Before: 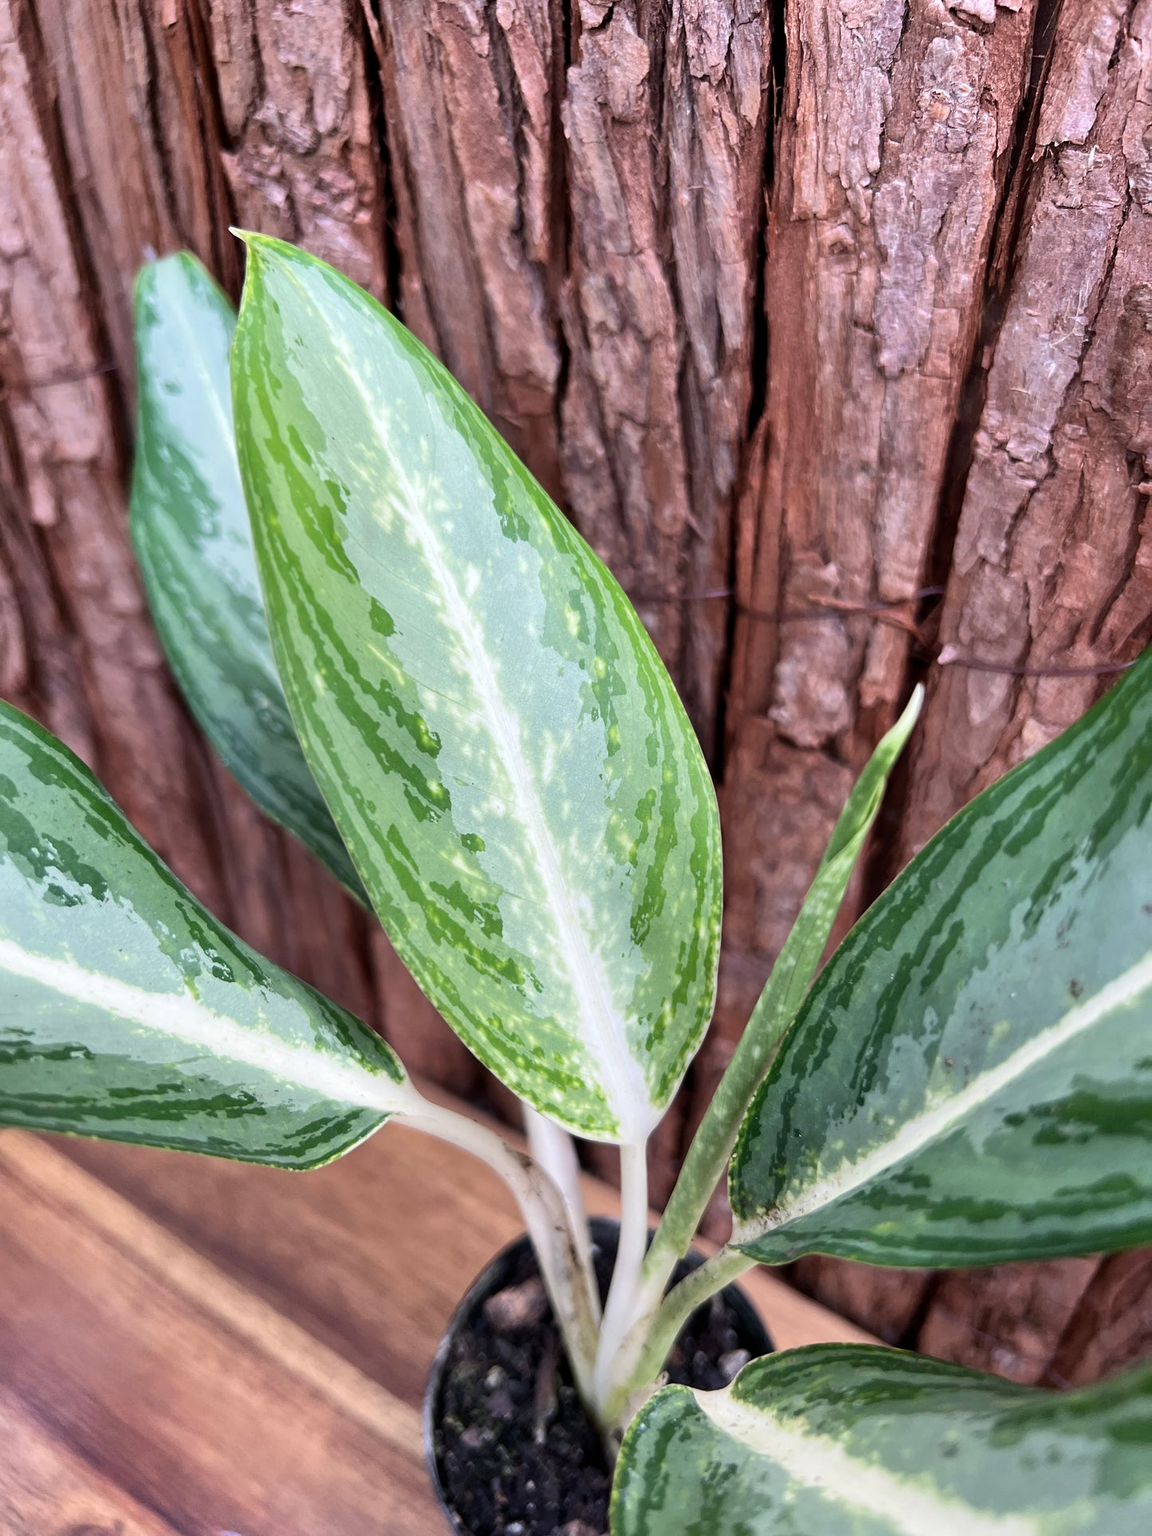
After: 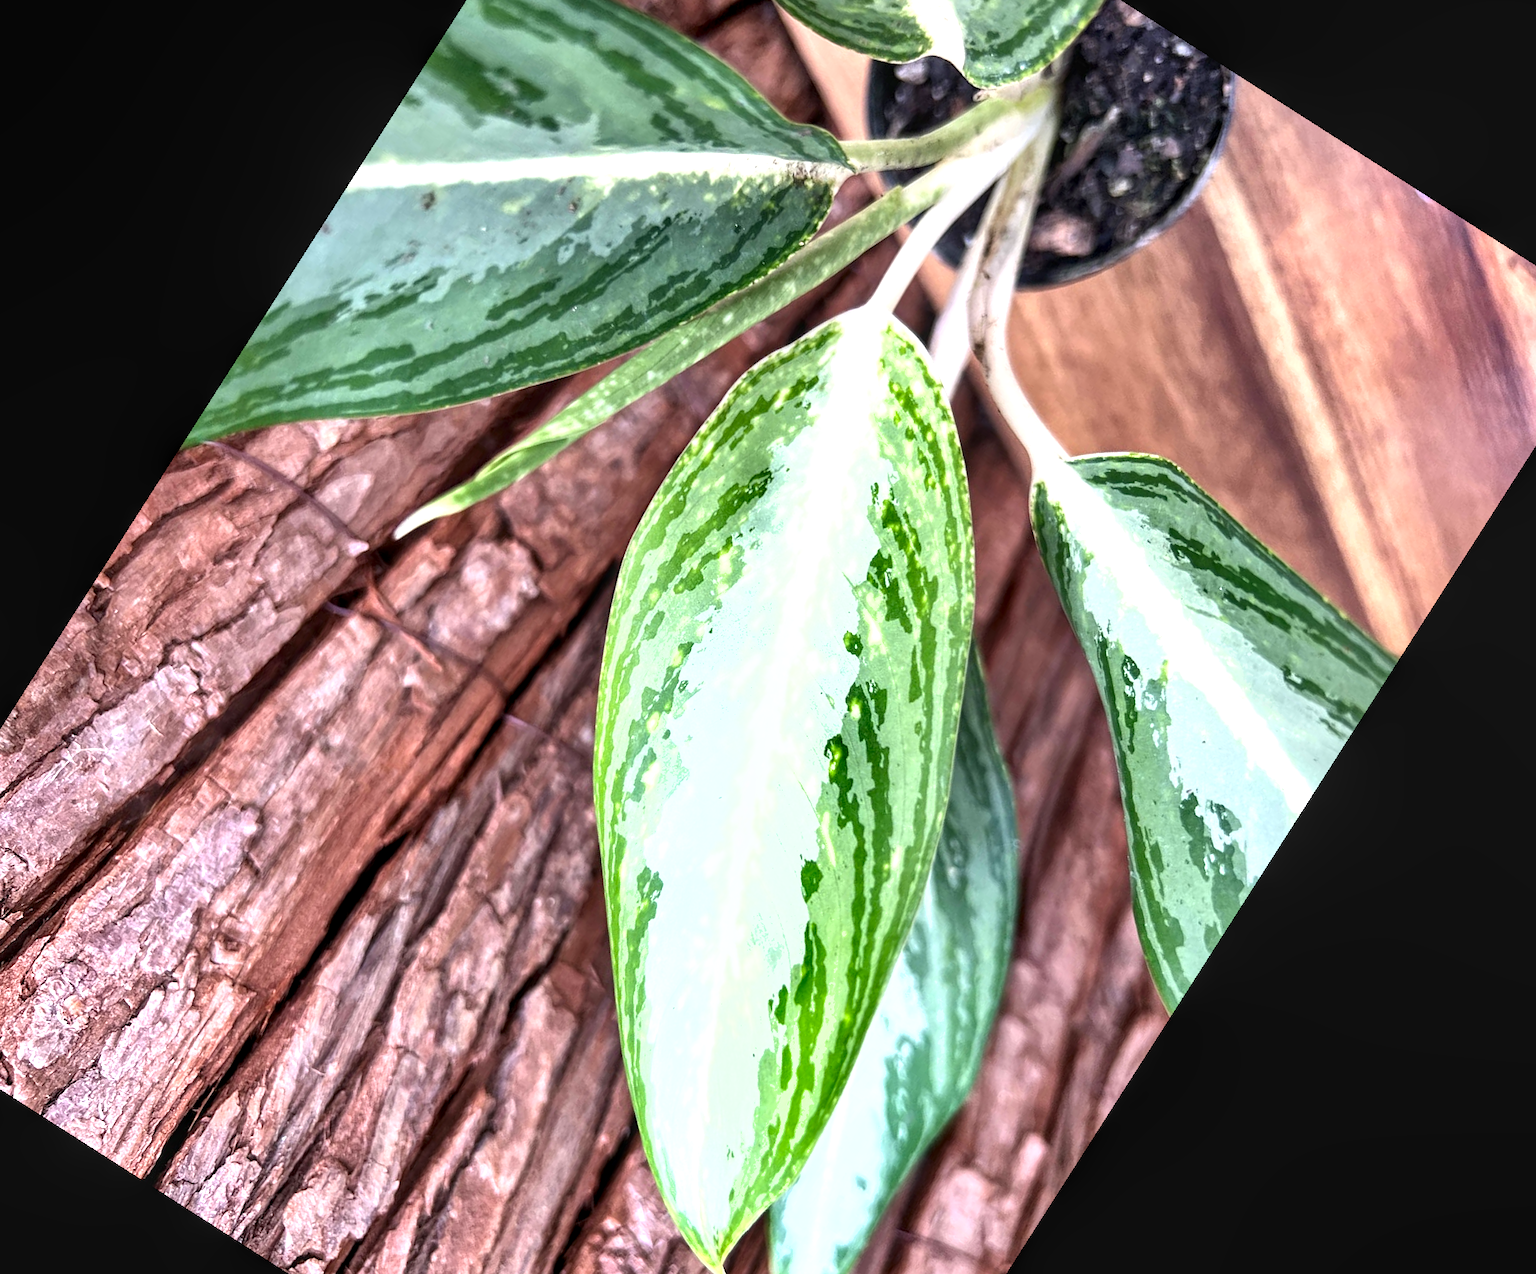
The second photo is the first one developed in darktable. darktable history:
exposure: black level correction 0, exposure 0.894 EV, compensate exposure bias true, compensate highlight preservation false
crop and rotate: angle 147.4°, left 9.139%, top 15.656%, right 4.533%, bottom 17.089%
local contrast: on, module defaults
shadows and highlights: low approximation 0.01, soften with gaussian
